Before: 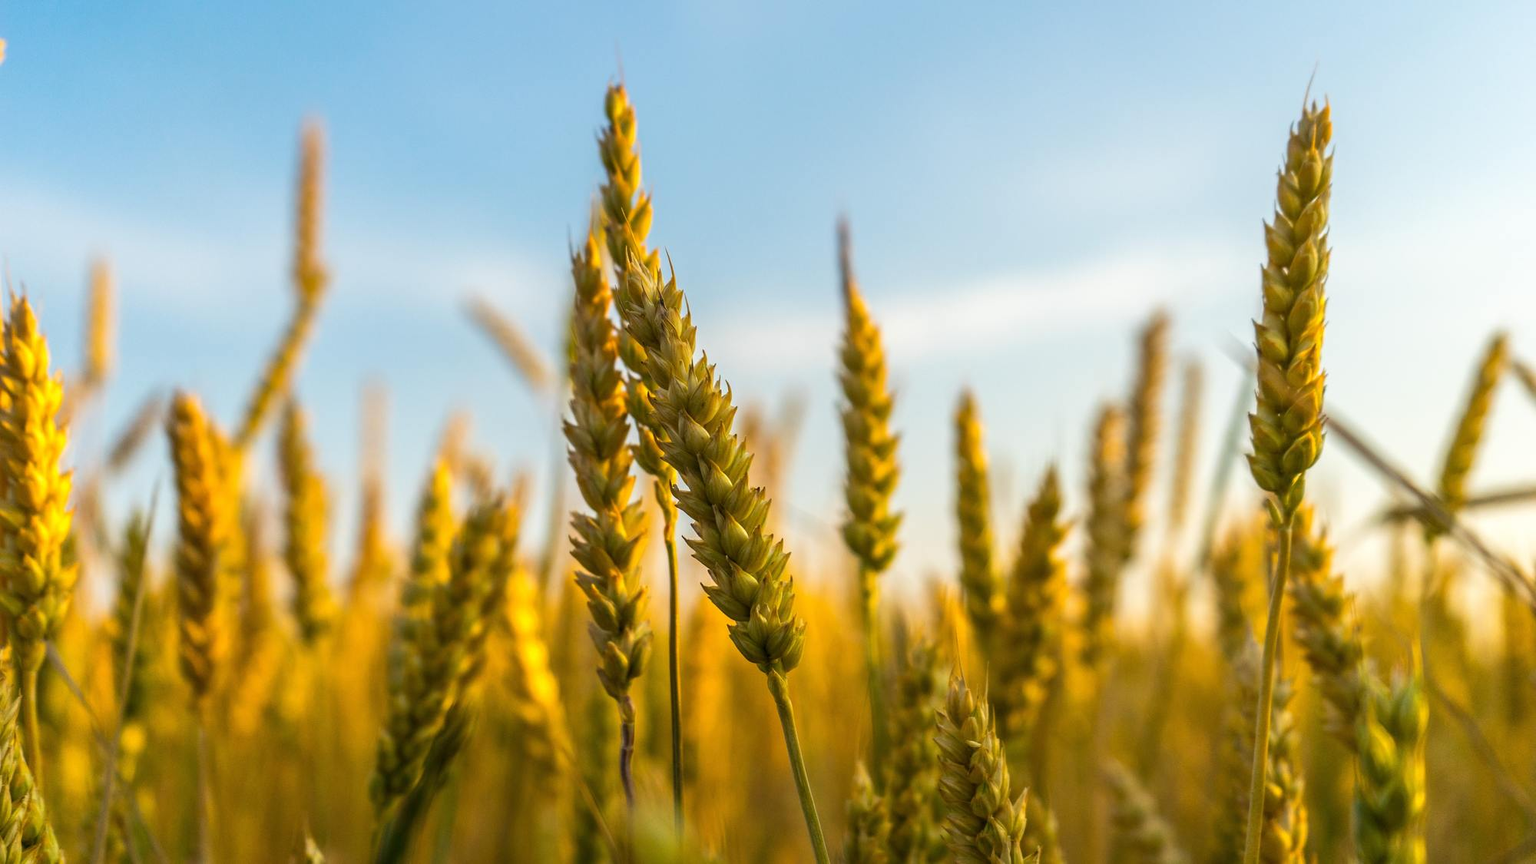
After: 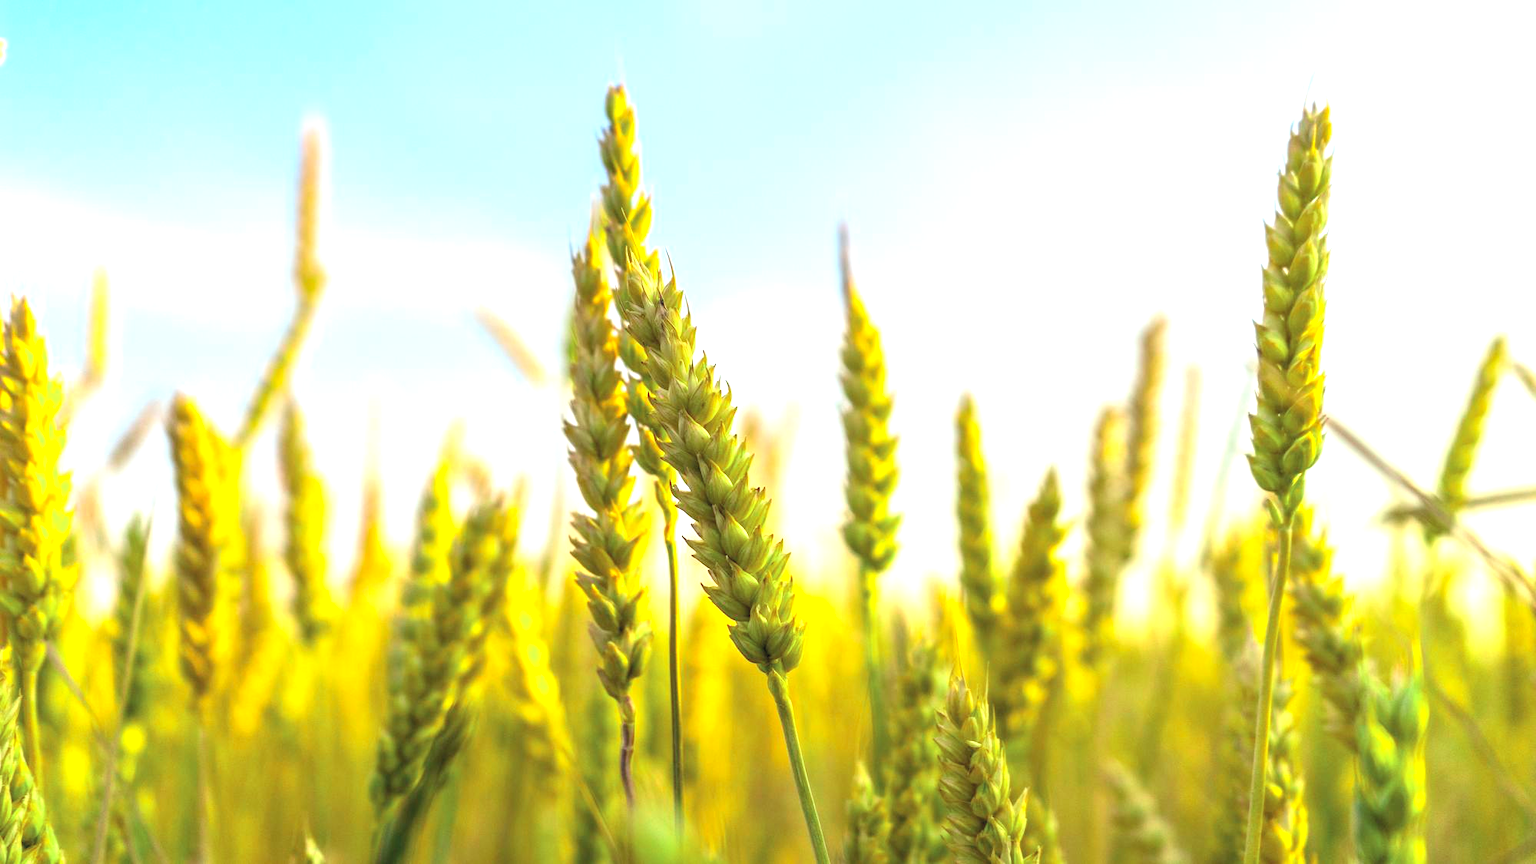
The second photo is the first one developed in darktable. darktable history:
contrast brightness saturation: brightness 0.13
exposure: black level correction 0, exposure 1.1 EV, compensate highlight preservation false
color zones: curves: ch2 [(0, 0.5) (0.143, 0.517) (0.286, 0.571) (0.429, 0.522) (0.571, 0.5) (0.714, 0.5) (0.857, 0.5) (1, 0.5)]
